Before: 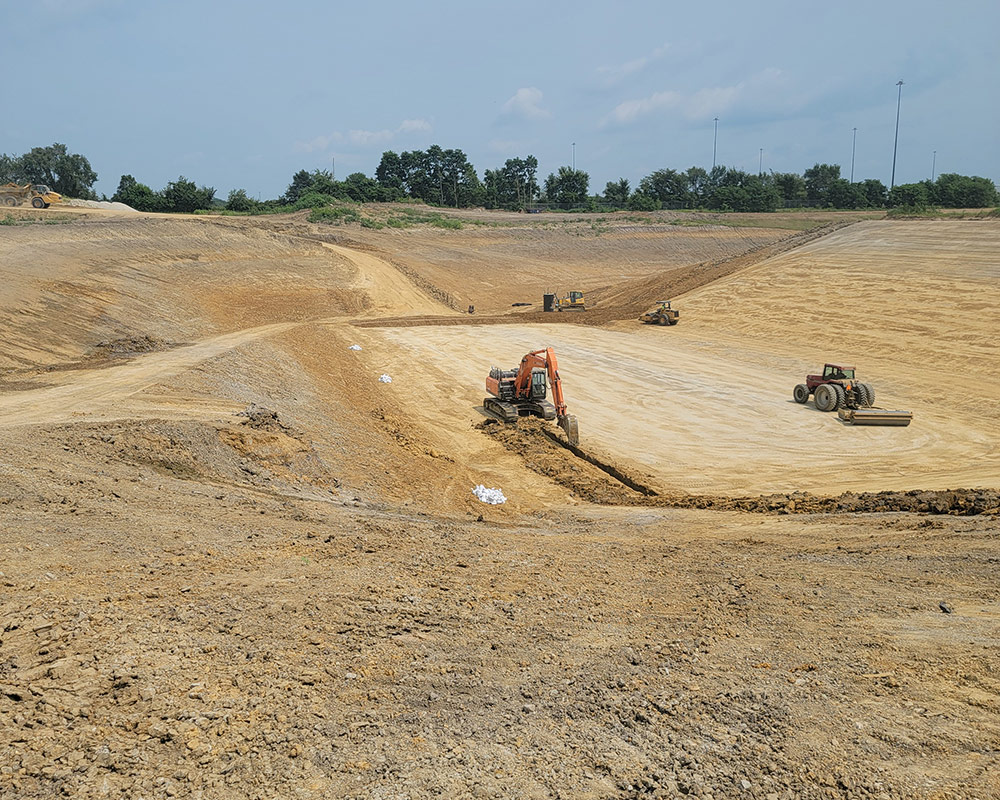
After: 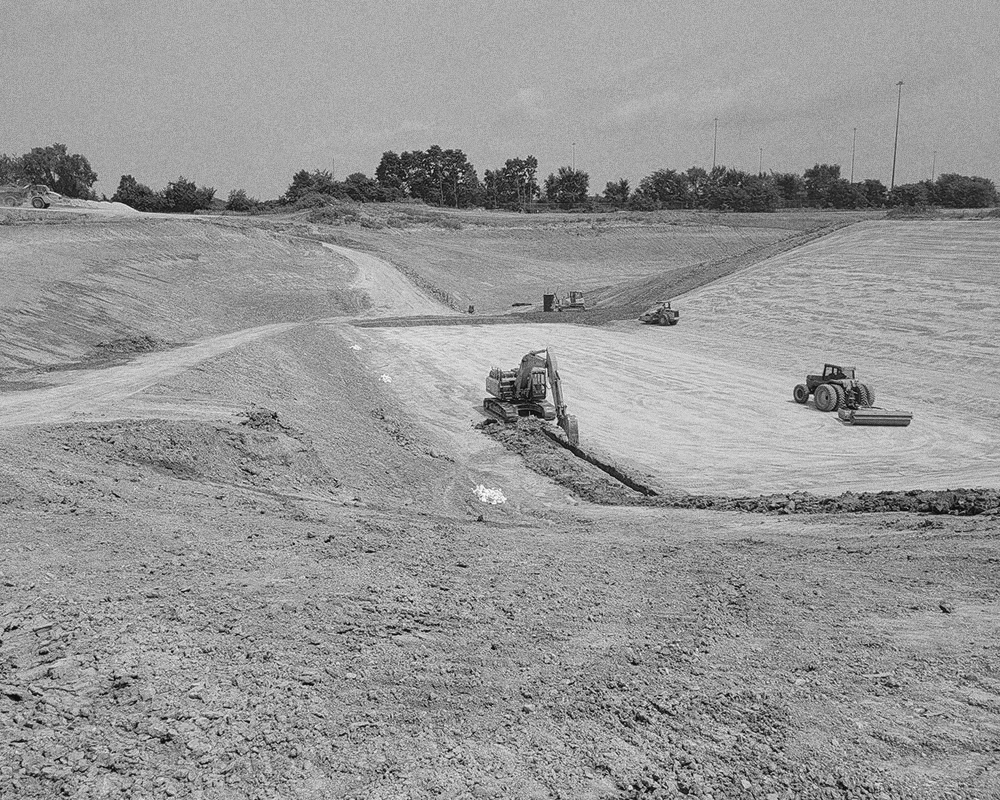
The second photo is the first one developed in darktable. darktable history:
color balance: lift [1.003, 0.993, 1.001, 1.007], gamma [1.018, 1.072, 0.959, 0.928], gain [0.974, 0.873, 1.031, 1.127]
monochrome: a 16.06, b 15.48, size 1
grain: coarseness 9.61 ISO, strength 35.62%
